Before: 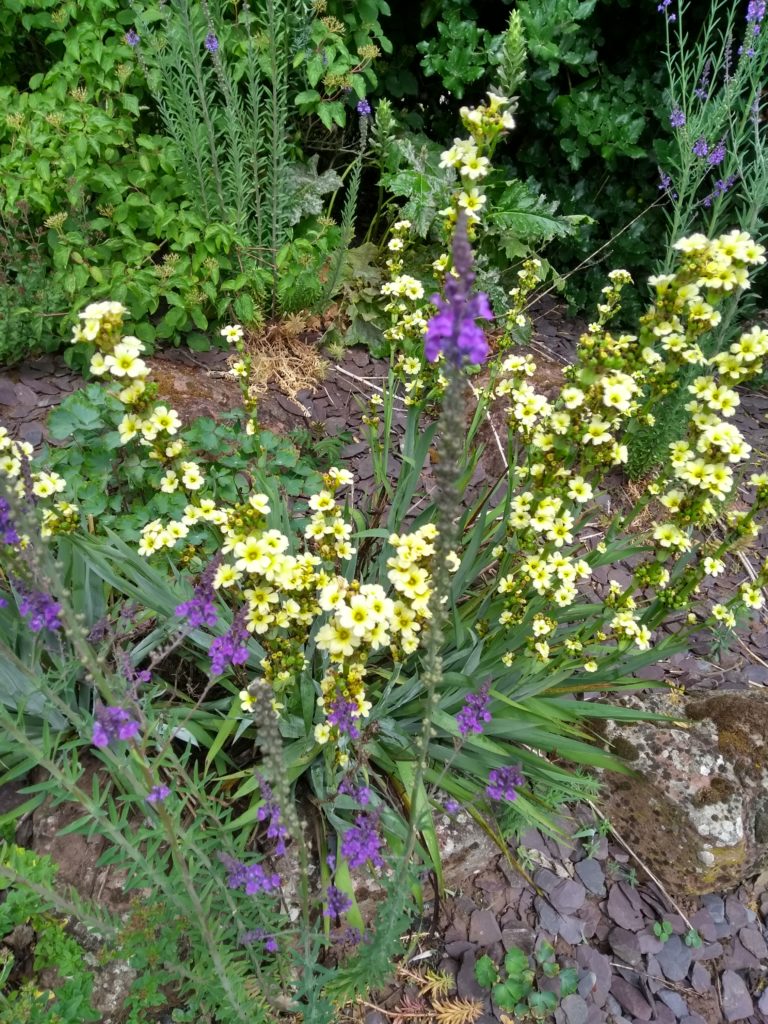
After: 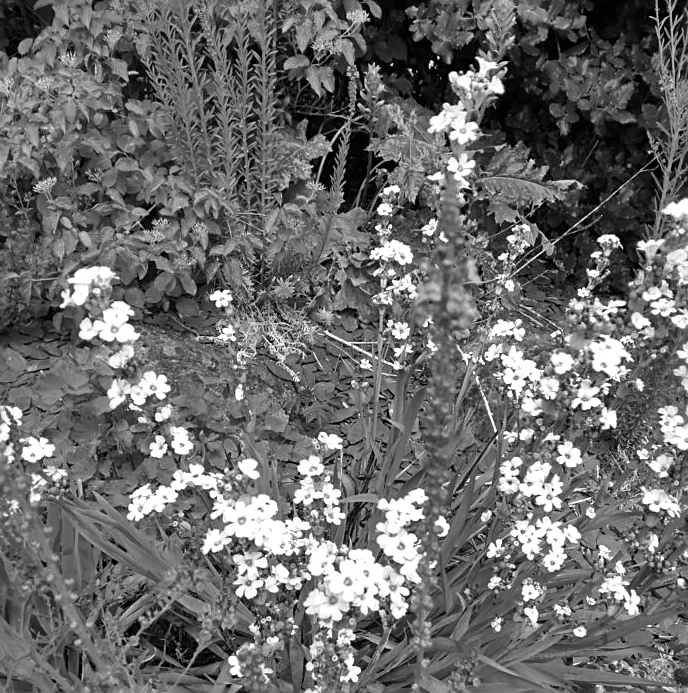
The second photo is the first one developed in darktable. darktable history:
monochrome: on, module defaults
shadows and highlights: low approximation 0.01, soften with gaussian
color zones: curves: ch0 [(0.002, 0.593) (0.143, 0.417) (0.285, 0.541) (0.455, 0.289) (0.608, 0.327) (0.727, 0.283) (0.869, 0.571) (1, 0.603)]; ch1 [(0, 0) (0.143, 0) (0.286, 0) (0.429, 0) (0.571, 0) (0.714, 0) (0.857, 0)]
sharpen: on, module defaults
tone equalizer: -7 EV 0.13 EV, smoothing diameter 25%, edges refinement/feathering 10, preserve details guided filter
crop: left 1.509%, top 3.452%, right 7.696%, bottom 28.452%
rotate and perspective: crop left 0, crop top 0
